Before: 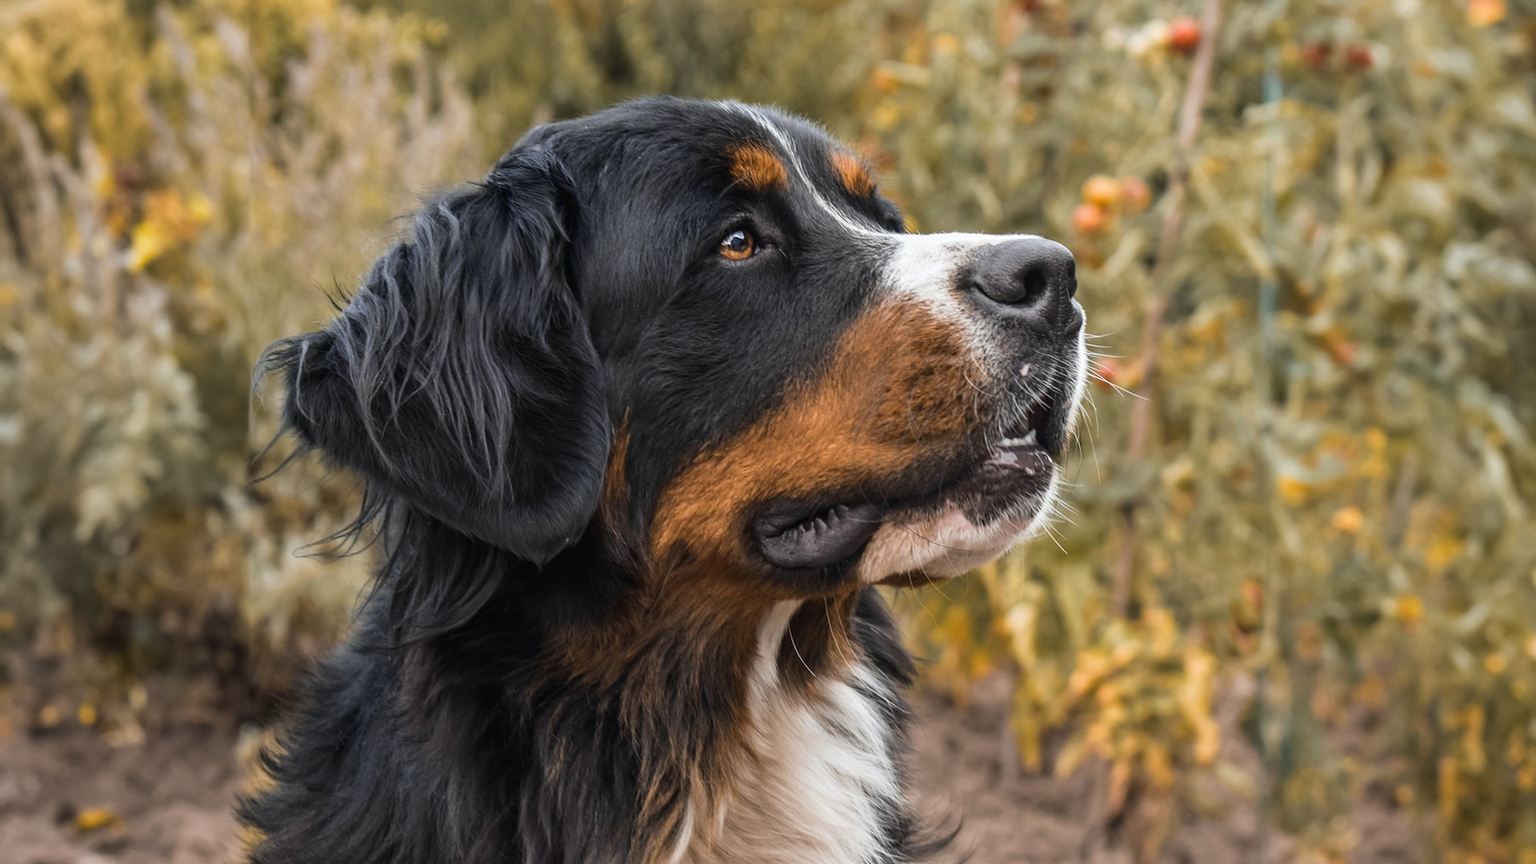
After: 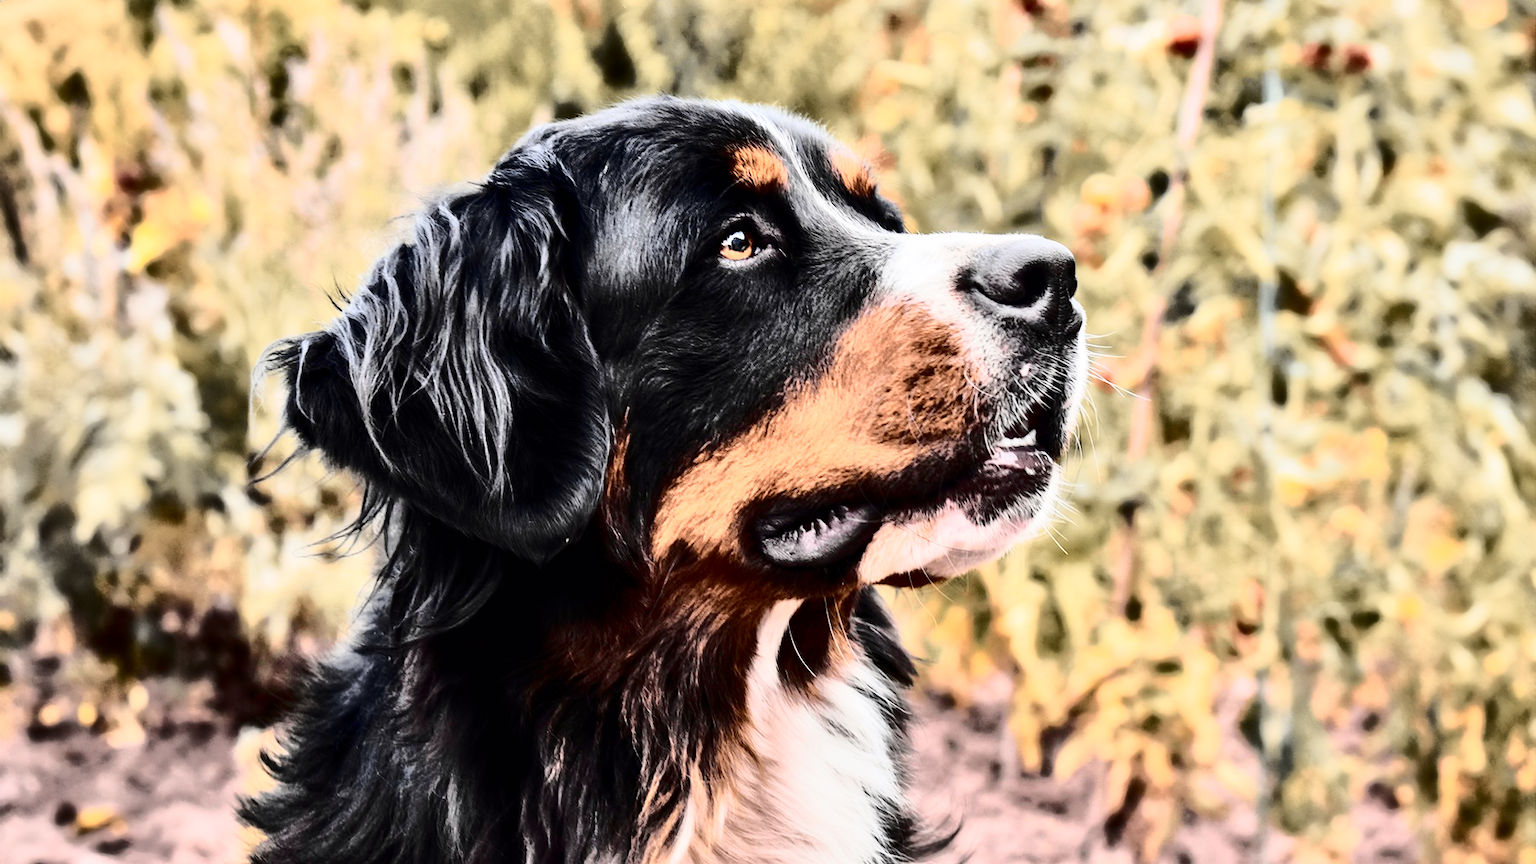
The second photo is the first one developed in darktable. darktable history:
contrast equalizer: y [[0.514, 0.573, 0.581, 0.508, 0.5, 0.5], [0.5 ×6], [0.5 ×6], [0 ×6], [0 ×6]]
tone equalizer: -7 EV 0.15 EV, -6 EV 0.6 EV, -5 EV 1.15 EV, -4 EV 1.33 EV, -3 EV 1.15 EV, -2 EV 0.6 EV, -1 EV 0.15 EV, mask exposure compensation -0.5 EV
contrast brightness saturation: contrast 0.5, saturation -0.1
tone curve: curves: ch0 [(0, 0) (0.104, 0.061) (0.239, 0.201) (0.327, 0.317) (0.401, 0.443) (0.489, 0.566) (0.65, 0.68) (0.832, 0.858) (1, 0.977)]; ch1 [(0, 0) (0.161, 0.092) (0.35, 0.33) (0.379, 0.401) (0.447, 0.476) (0.495, 0.499) (0.515, 0.518) (0.534, 0.557) (0.602, 0.625) (0.712, 0.706) (1, 1)]; ch2 [(0, 0) (0.359, 0.372) (0.437, 0.437) (0.502, 0.501) (0.55, 0.534) (0.592, 0.601) (0.647, 0.64) (1, 1)], color space Lab, independent channels, preserve colors none
